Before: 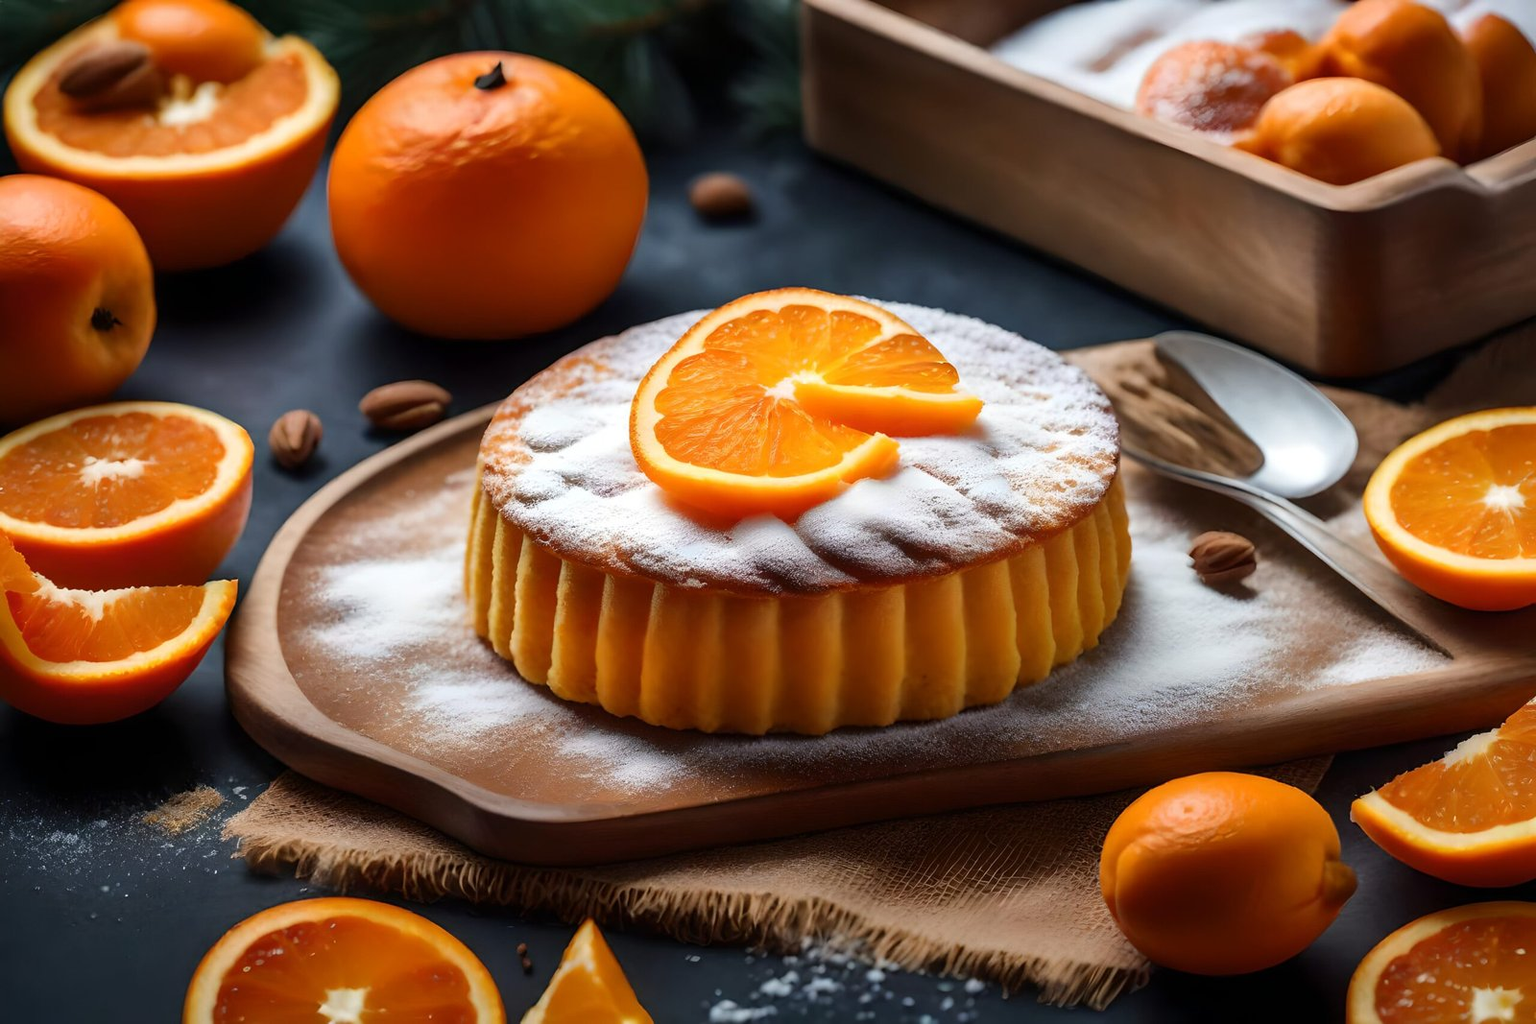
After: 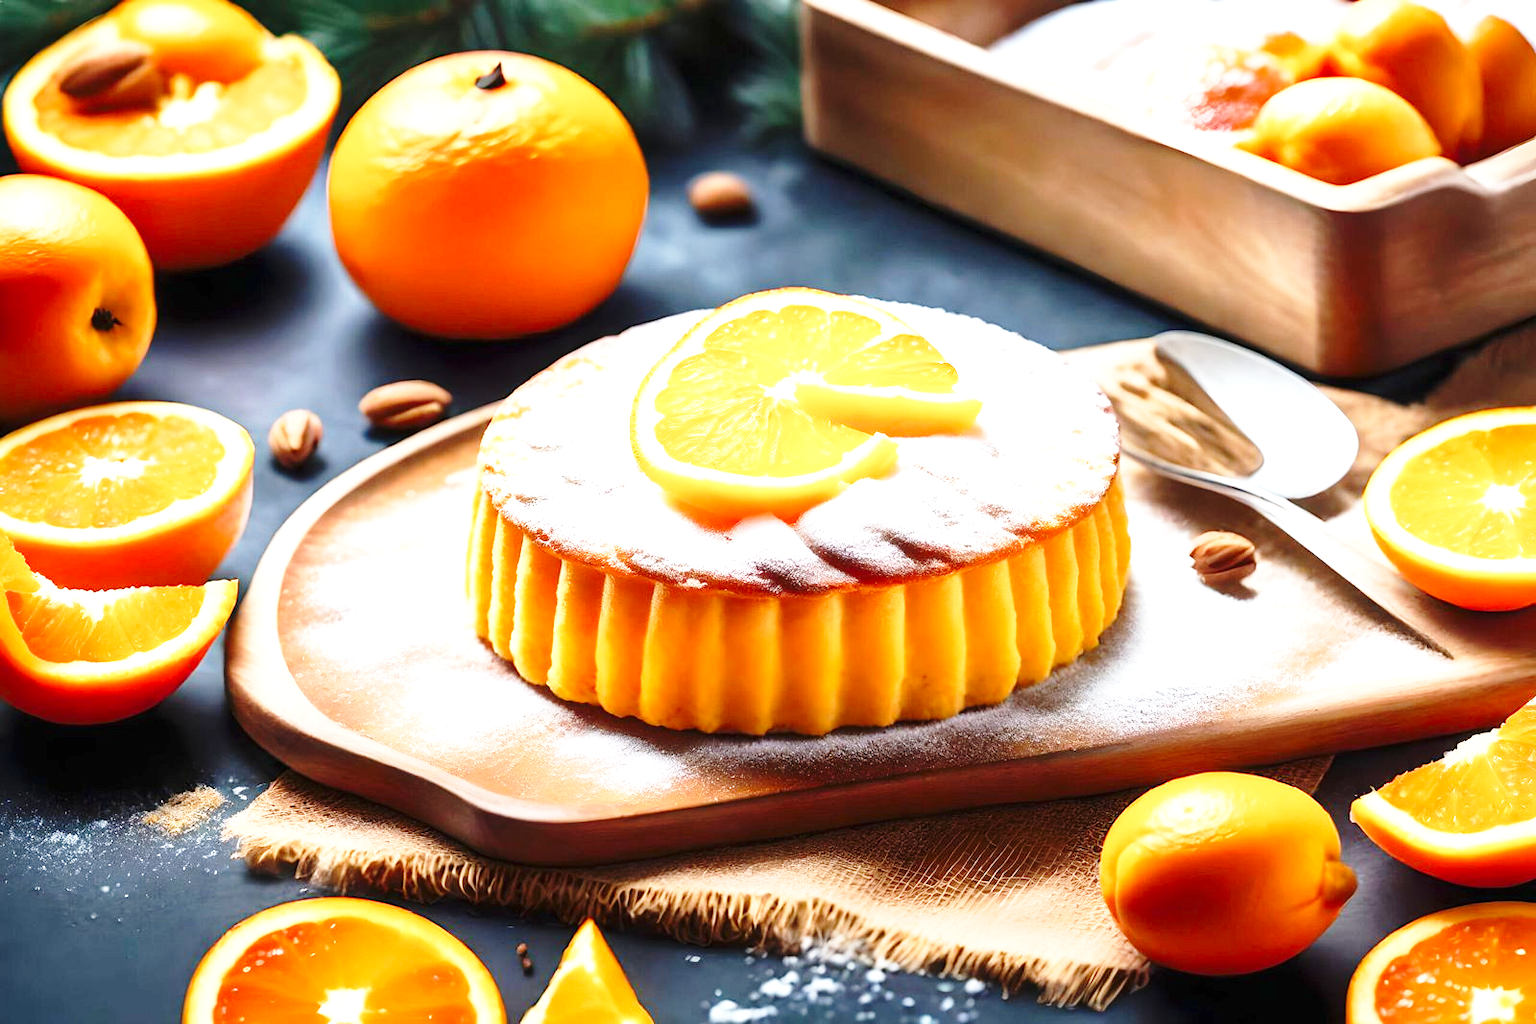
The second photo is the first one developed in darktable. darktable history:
exposure: black level correction 0, exposure 1.55 EV, compensate exposure bias true, compensate highlight preservation false
base curve: curves: ch0 [(0, 0) (0.028, 0.03) (0.121, 0.232) (0.46, 0.748) (0.859, 0.968) (1, 1)], preserve colors none
